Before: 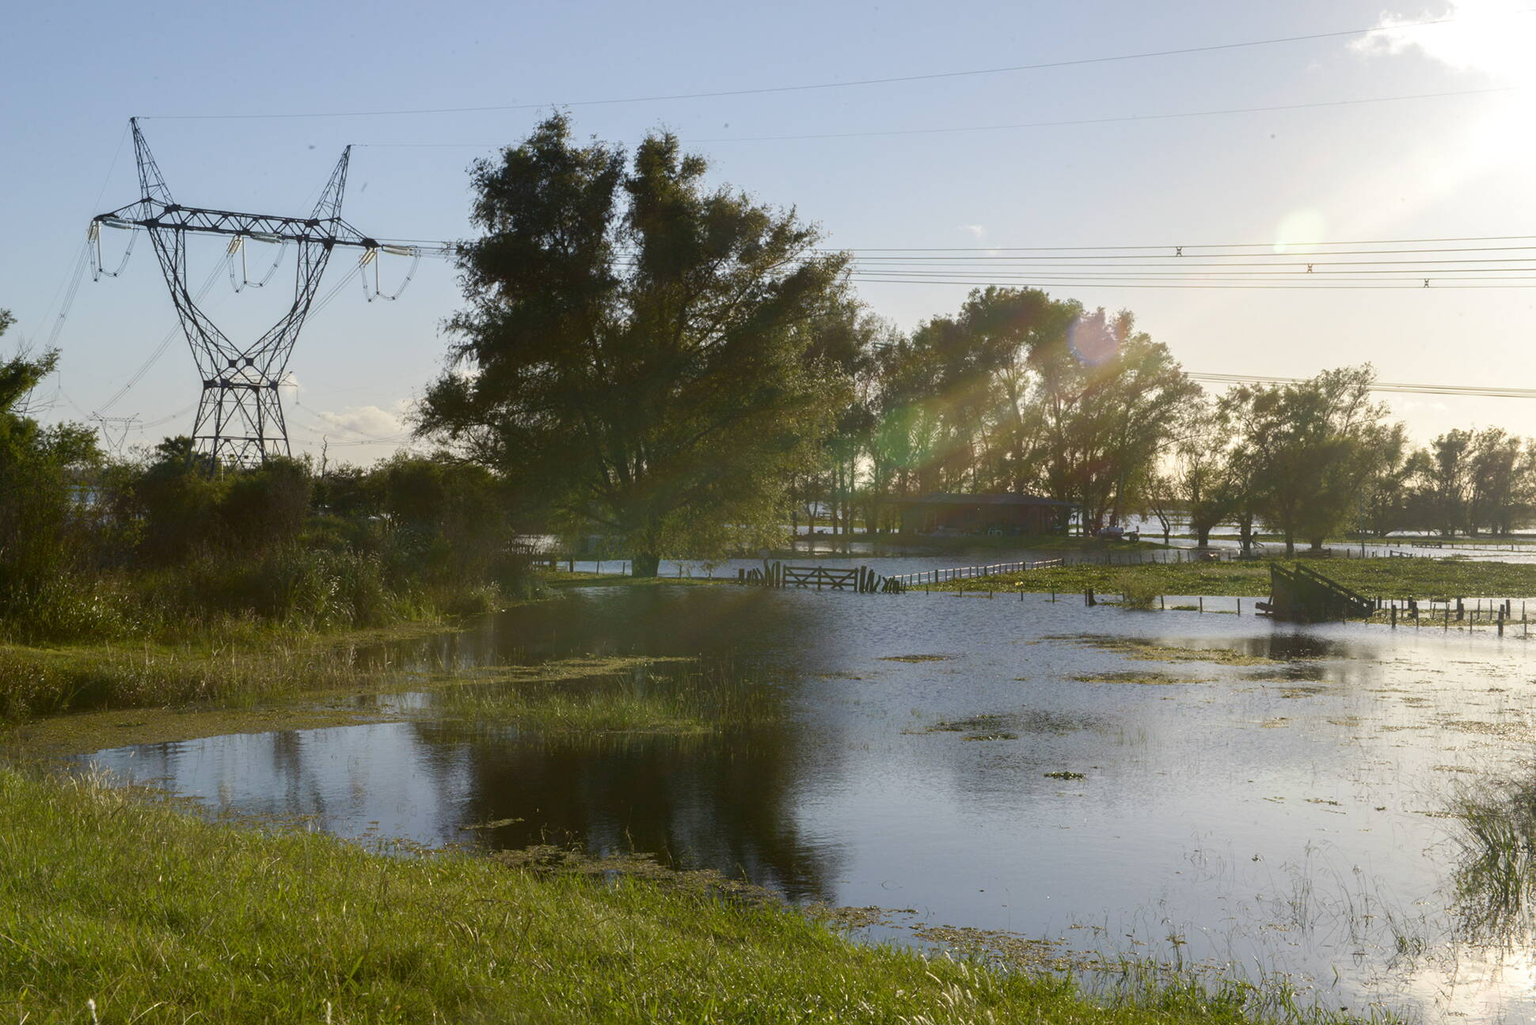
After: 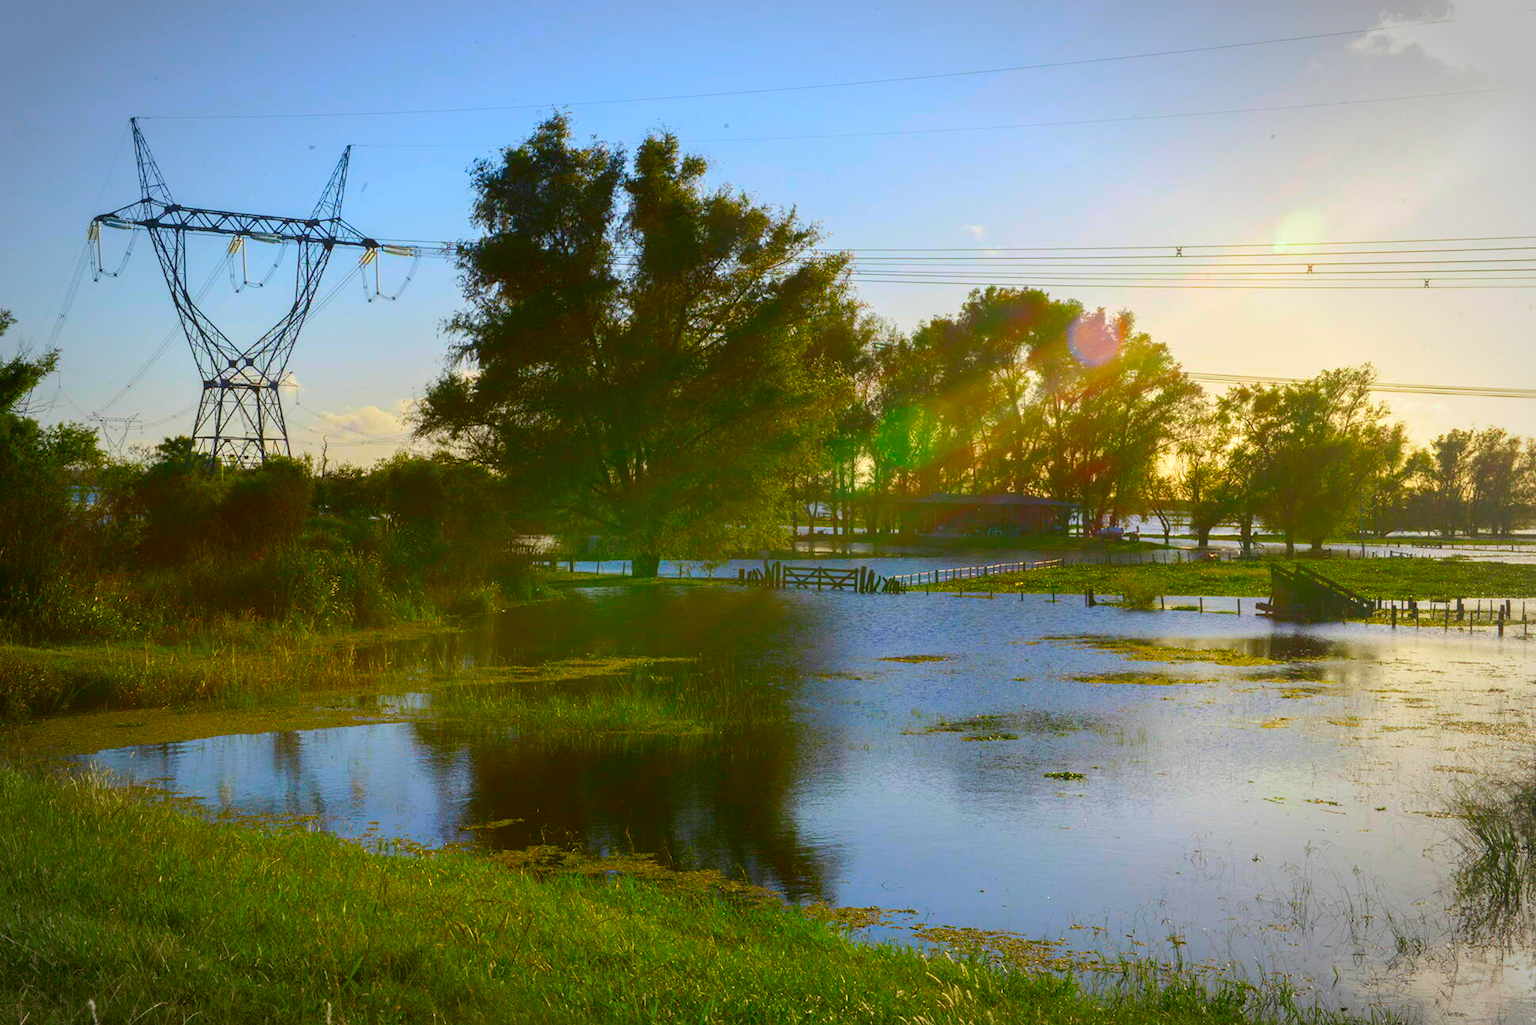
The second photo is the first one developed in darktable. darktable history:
color correction: highlights b* -0.002, saturation 2.97
vignetting: automatic ratio true
